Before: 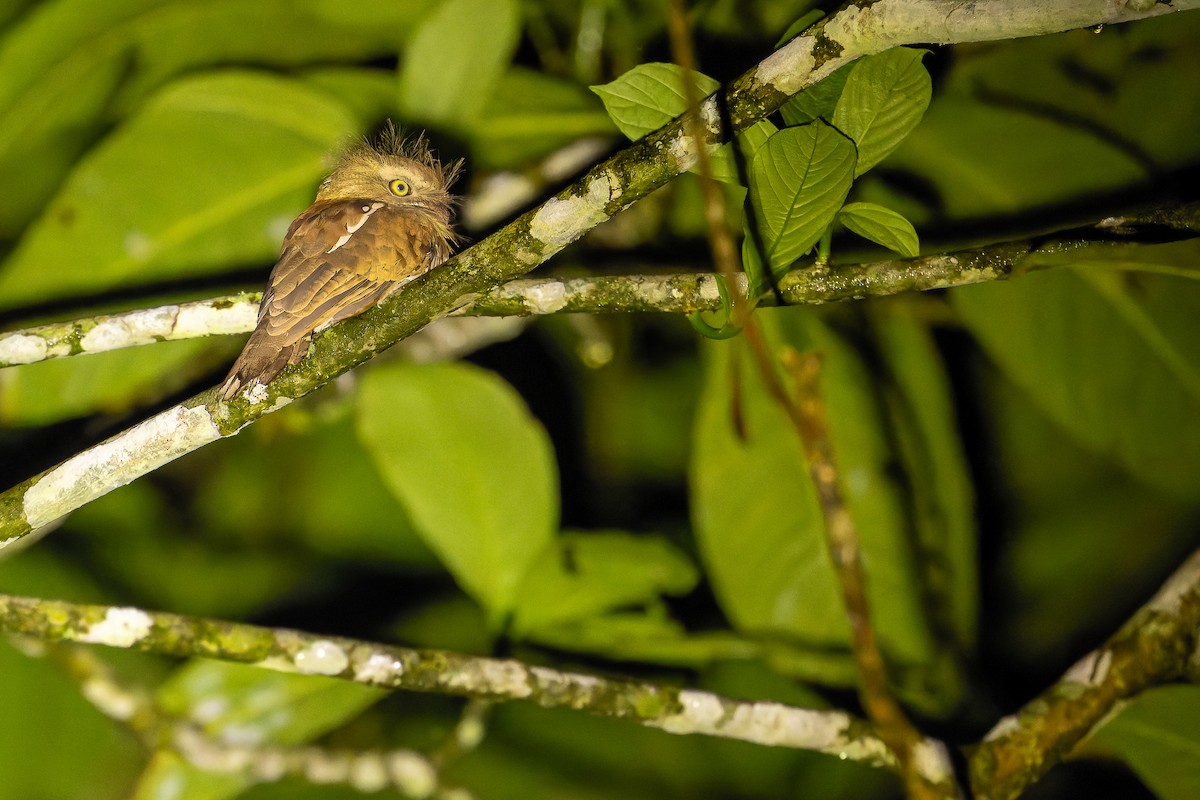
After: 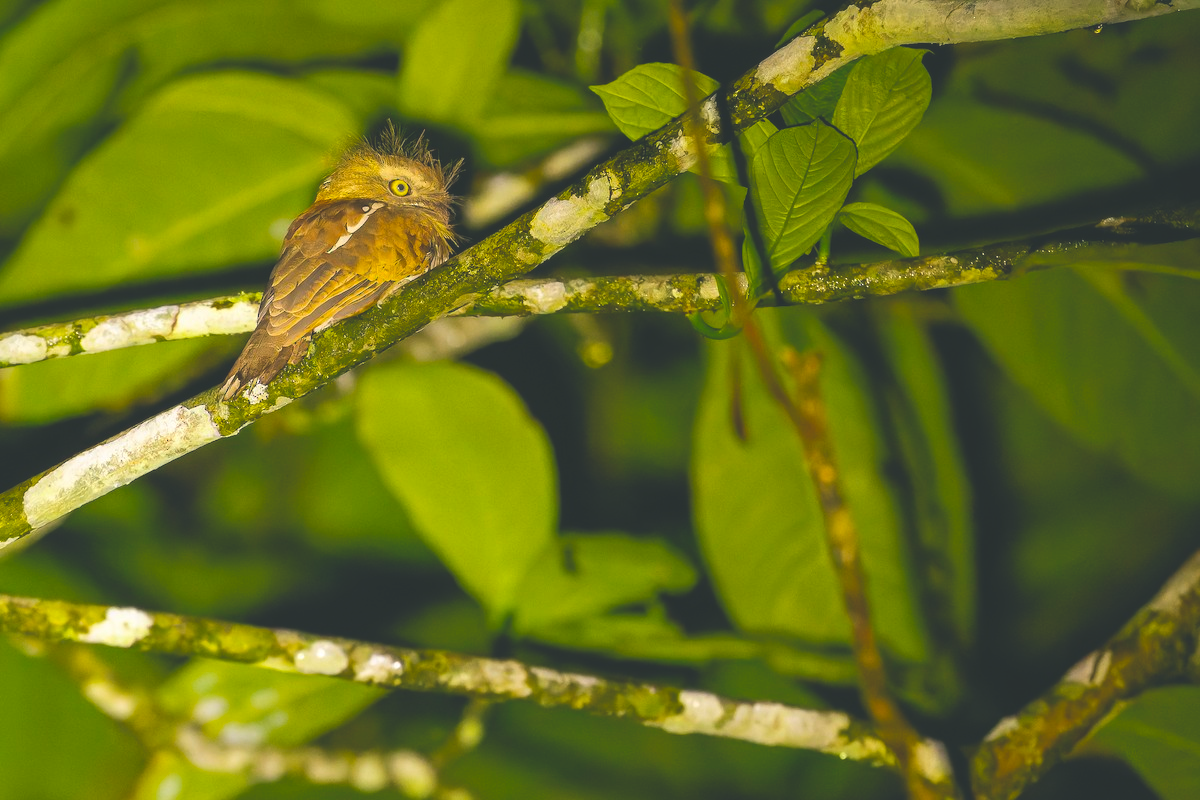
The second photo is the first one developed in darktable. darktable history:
exposure: black level correction -0.028, compensate highlight preservation false
color balance rgb: shadows lift › chroma 2.645%, shadows lift › hue 193.52°, perceptual saturation grading › global saturation 29.949%, global vibrance 20%
